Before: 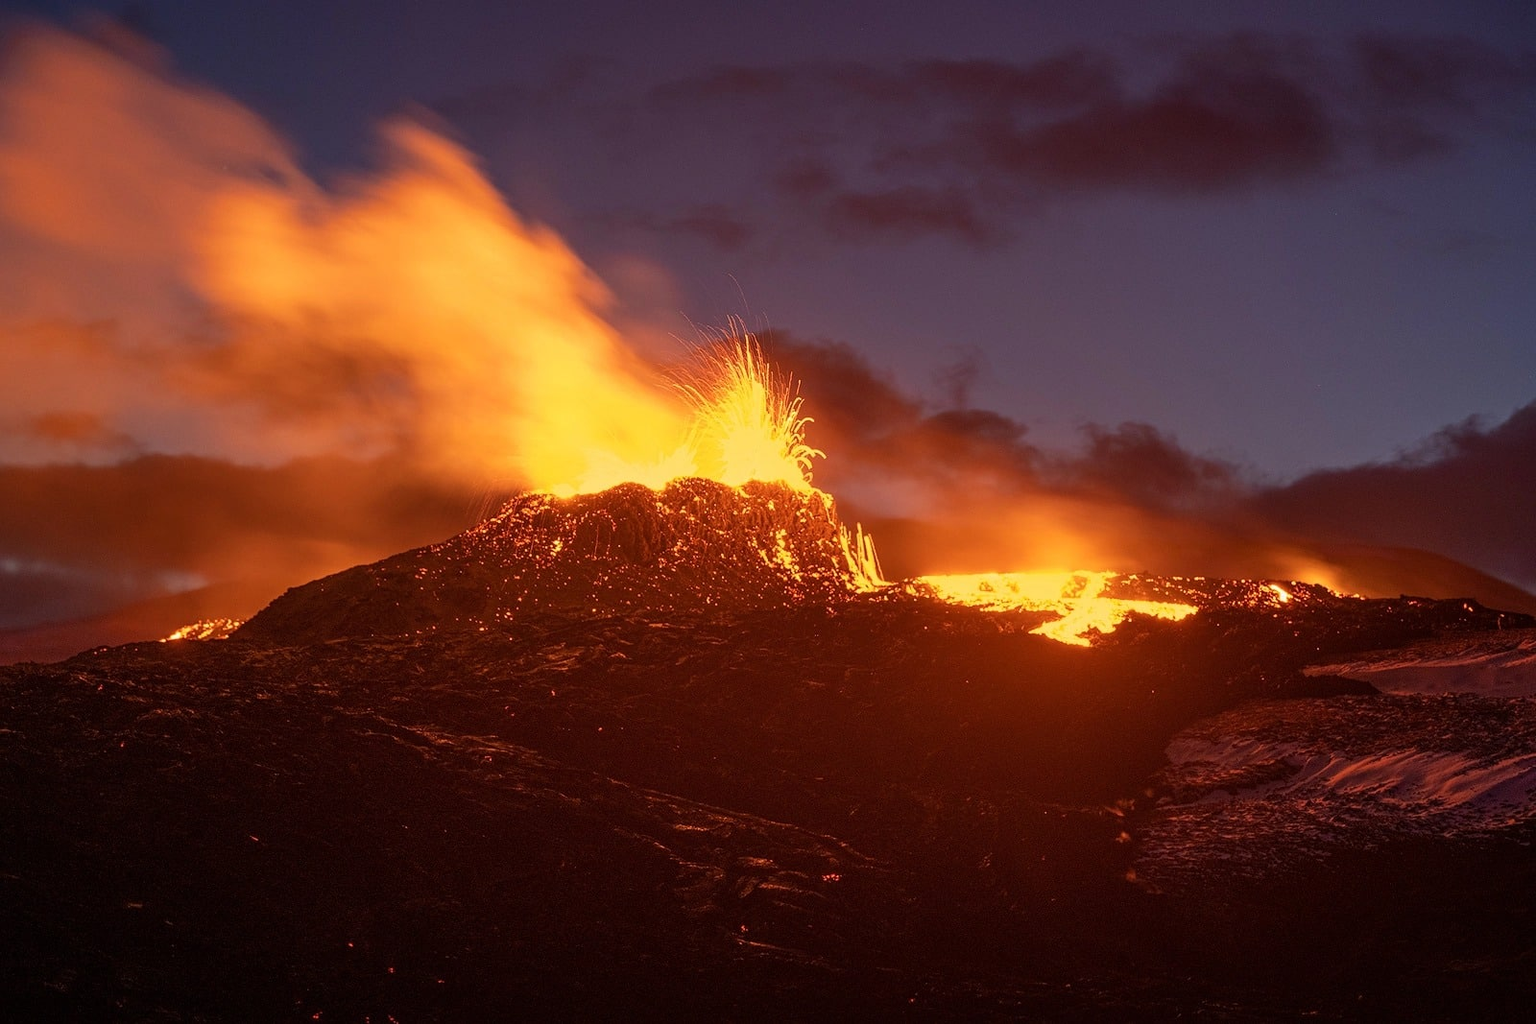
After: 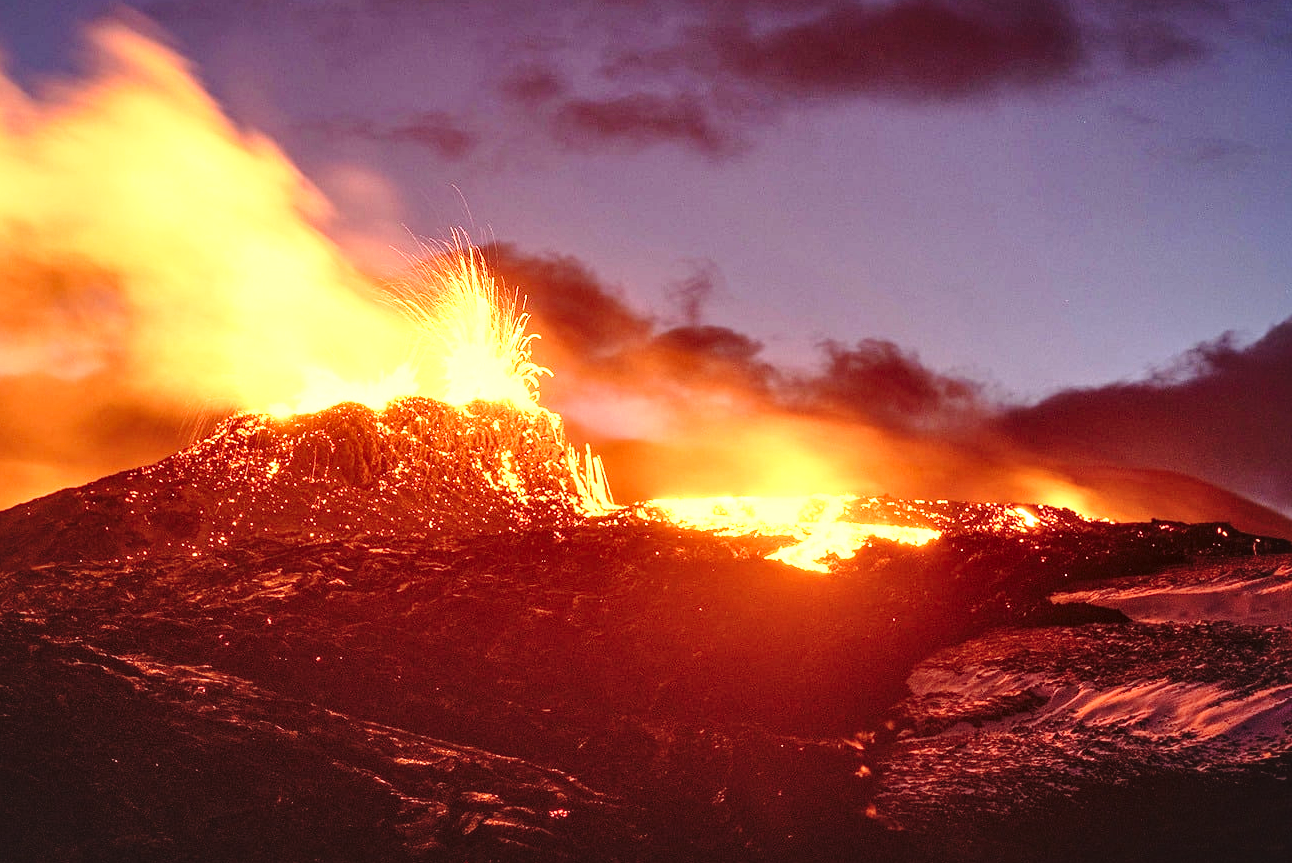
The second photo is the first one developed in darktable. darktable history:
base curve: curves: ch0 [(0, 0) (0.028, 0.03) (0.121, 0.232) (0.46, 0.748) (0.859, 0.968) (1, 1)], preserve colors none
local contrast: mode bilateral grid, contrast 100, coarseness 99, detail 165%, midtone range 0.2
exposure: black level correction -0.005, exposure 0.626 EV, compensate exposure bias true, compensate highlight preservation false
crop: left 19.196%, top 9.496%, right 0%, bottom 9.579%
